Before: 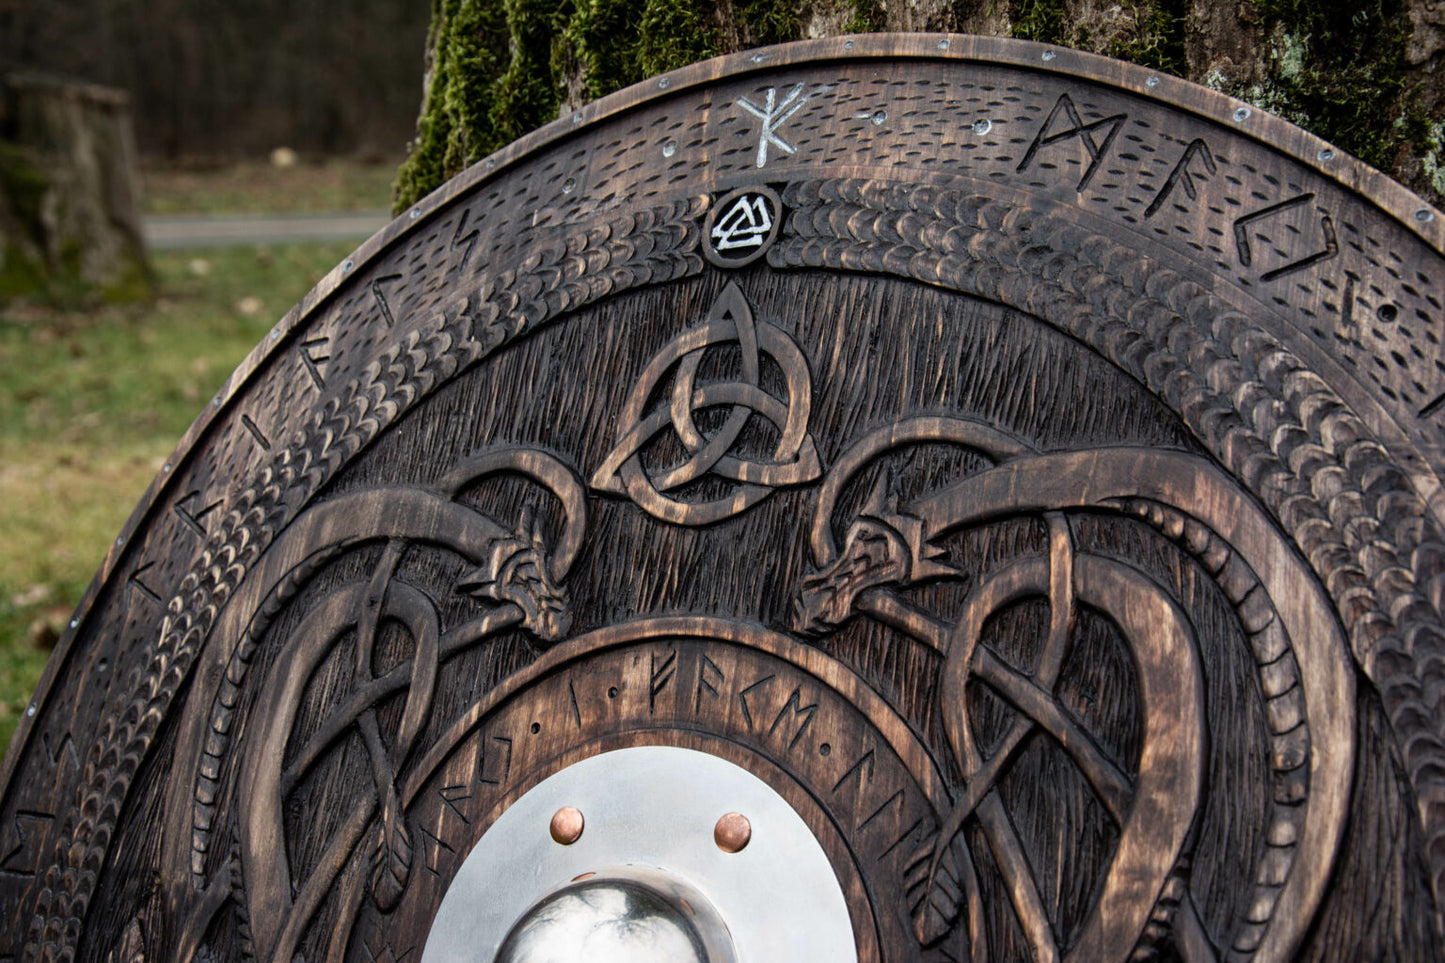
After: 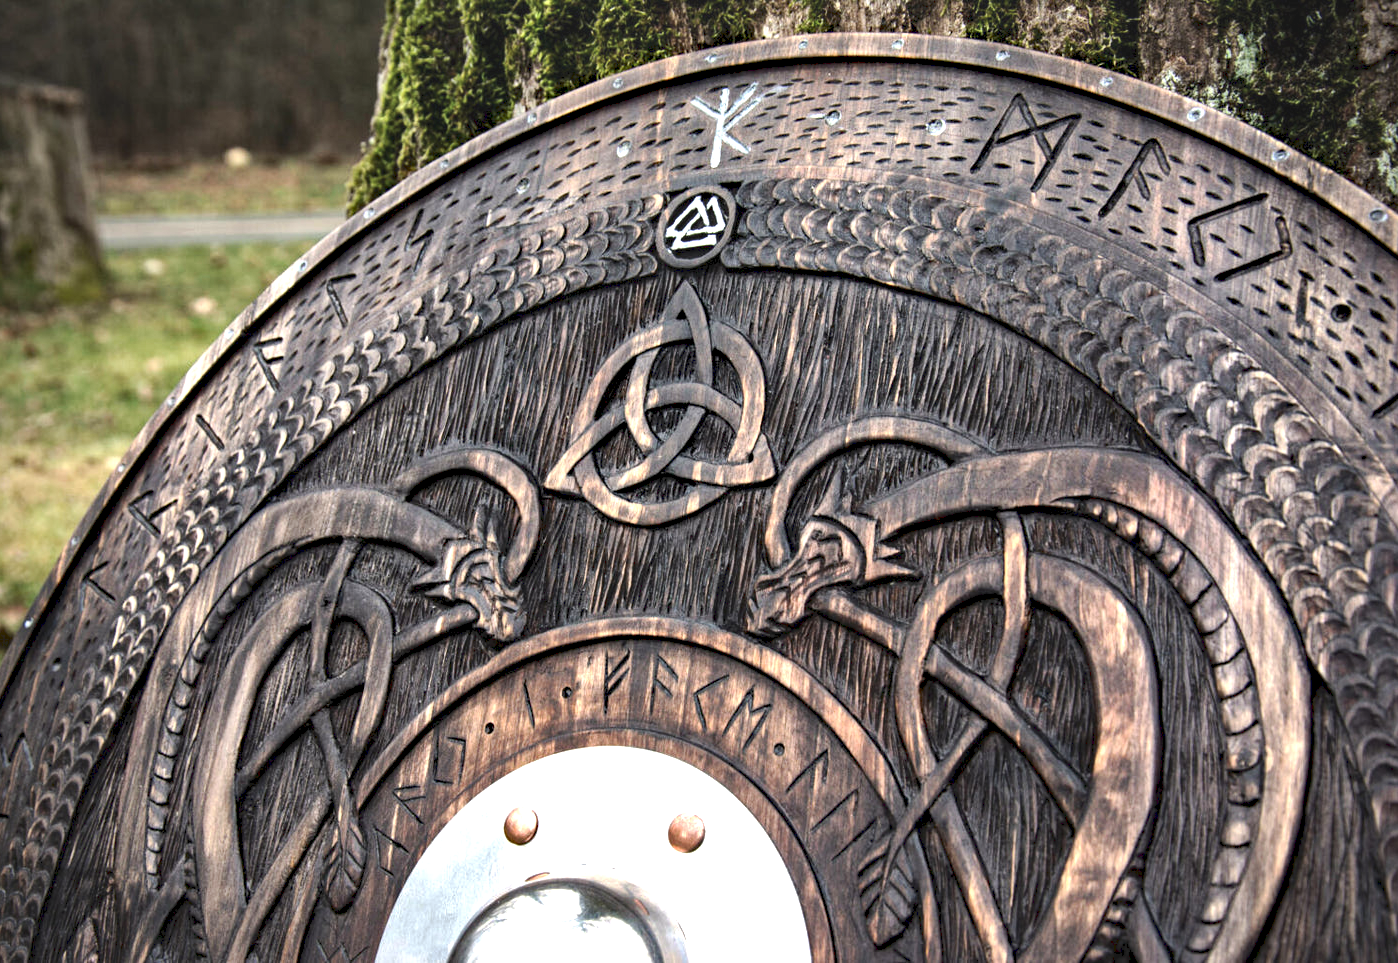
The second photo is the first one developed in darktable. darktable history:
local contrast: mode bilateral grid, contrast 100, coarseness 100, detail 165%, midtone range 0.2
tone curve: curves: ch0 [(0, 0) (0.003, 0.125) (0.011, 0.139) (0.025, 0.155) (0.044, 0.174) (0.069, 0.192) (0.1, 0.211) (0.136, 0.234) (0.177, 0.262) (0.224, 0.296) (0.277, 0.337) (0.335, 0.385) (0.399, 0.436) (0.468, 0.5) (0.543, 0.573) (0.623, 0.644) (0.709, 0.713) (0.801, 0.791) (0.898, 0.881) (1, 1)], preserve colors none
tone equalizer: -8 EV -0.59 EV
exposure: black level correction 0, exposure 1.099 EV, compensate exposure bias true, compensate highlight preservation false
crop and rotate: left 3.21%
vignetting: fall-off radius 63.13%, brightness -0.578, saturation -0.248, center (-0.013, 0)
haze removal: compatibility mode true, adaptive false
